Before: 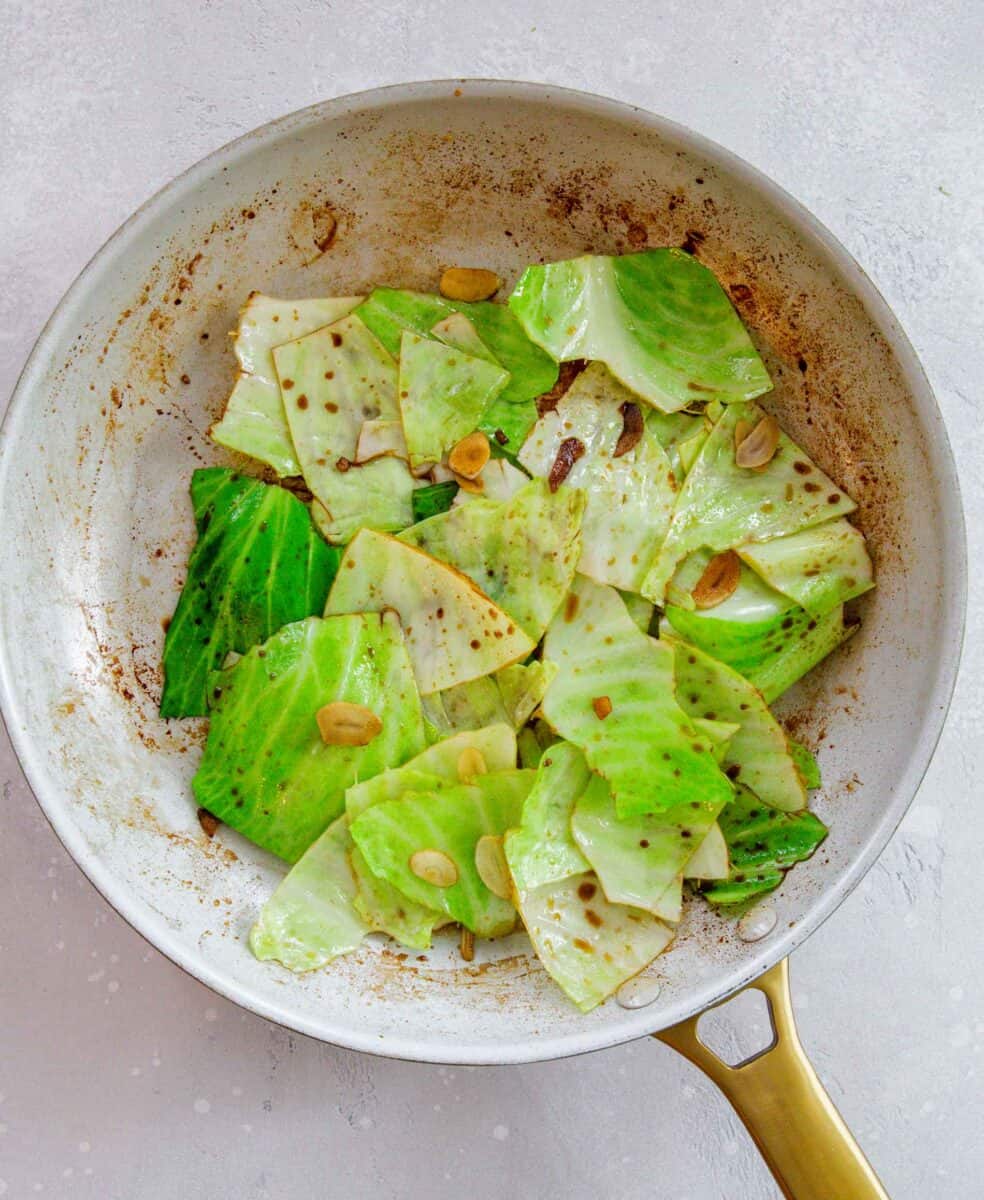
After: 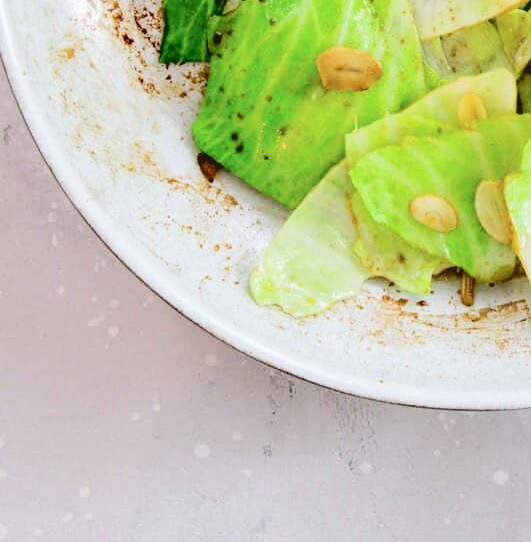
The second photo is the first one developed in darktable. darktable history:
crop and rotate: top 54.656%, right 46.008%, bottom 0.118%
tone curve: curves: ch0 [(0, 0) (0.003, 0.075) (0.011, 0.079) (0.025, 0.079) (0.044, 0.082) (0.069, 0.085) (0.1, 0.089) (0.136, 0.096) (0.177, 0.105) (0.224, 0.14) (0.277, 0.202) (0.335, 0.304) (0.399, 0.417) (0.468, 0.521) (0.543, 0.636) (0.623, 0.726) (0.709, 0.801) (0.801, 0.878) (0.898, 0.927) (1, 1)], color space Lab, independent channels, preserve colors none
